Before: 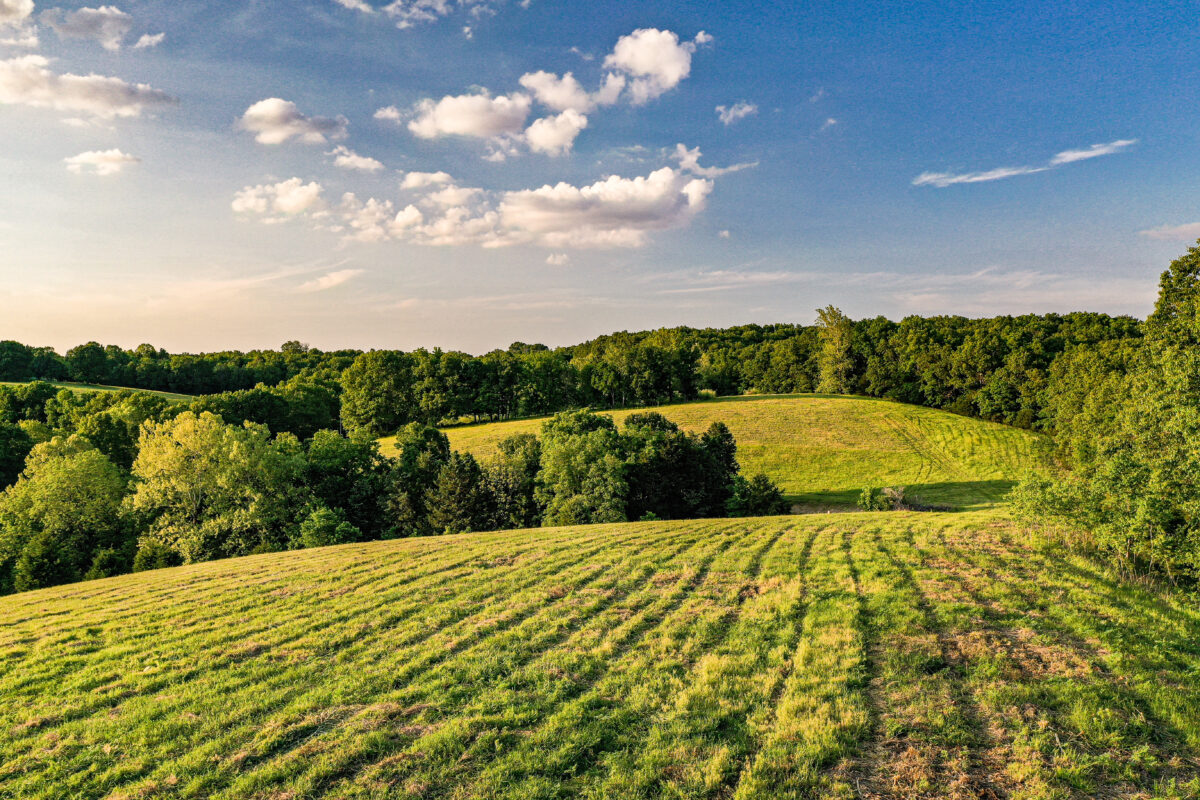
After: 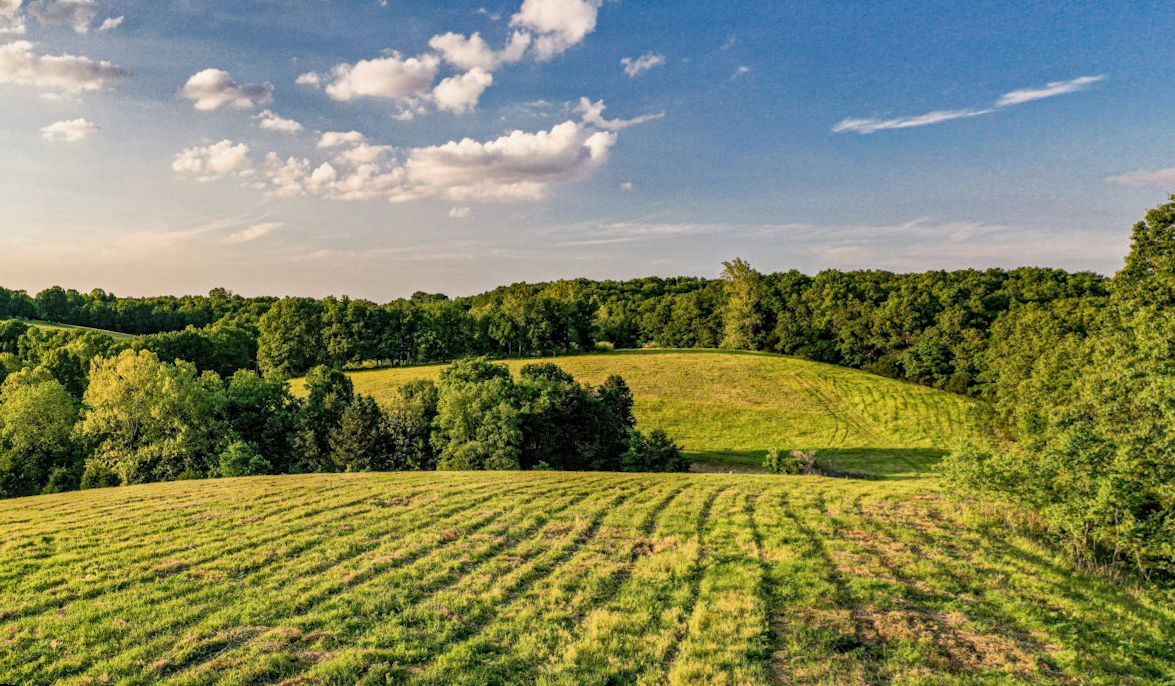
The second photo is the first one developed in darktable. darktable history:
local contrast: on, module defaults
rotate and perspective: rotation 1.69°, lens shift (vertical) -0.023, lens shift (horizontal) -0.291, crop left 0.025, crop right 0.988, crop top 0.092, crop bottom 0.842
color balance rgb: contrast -10%
